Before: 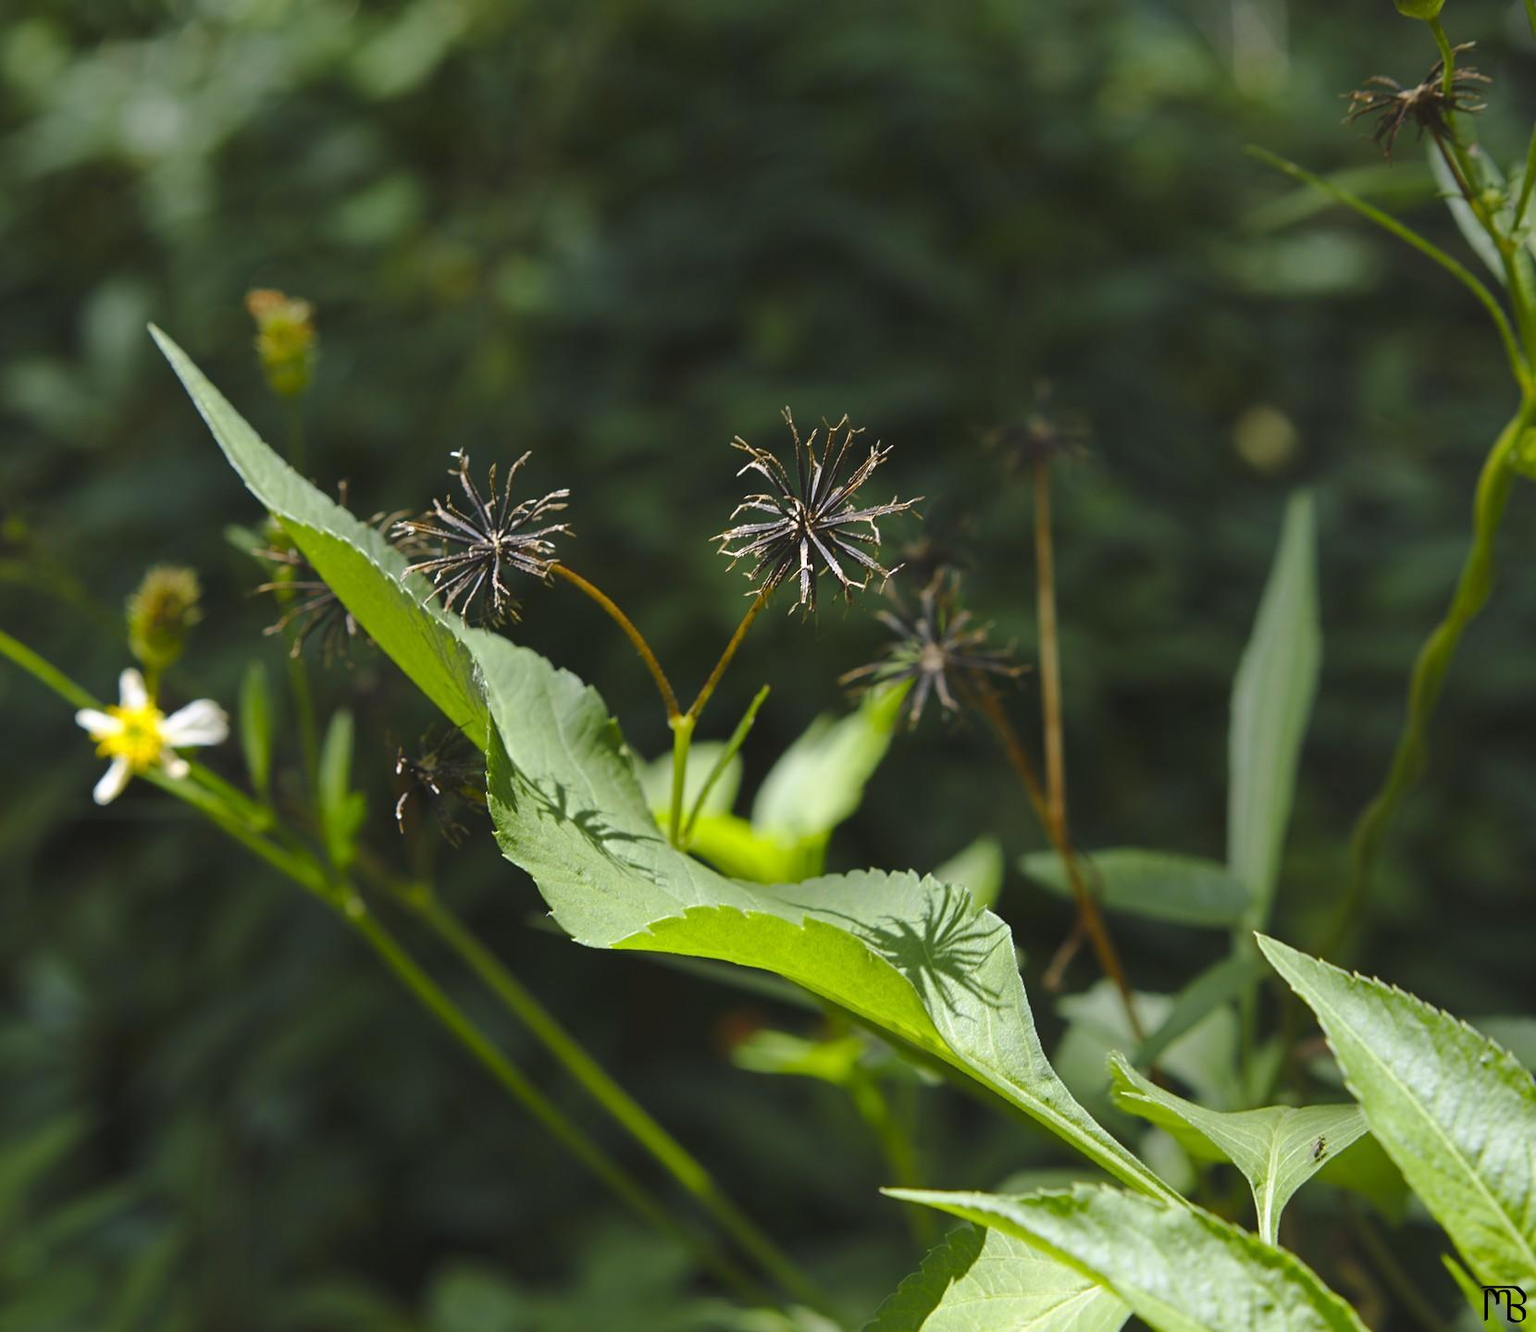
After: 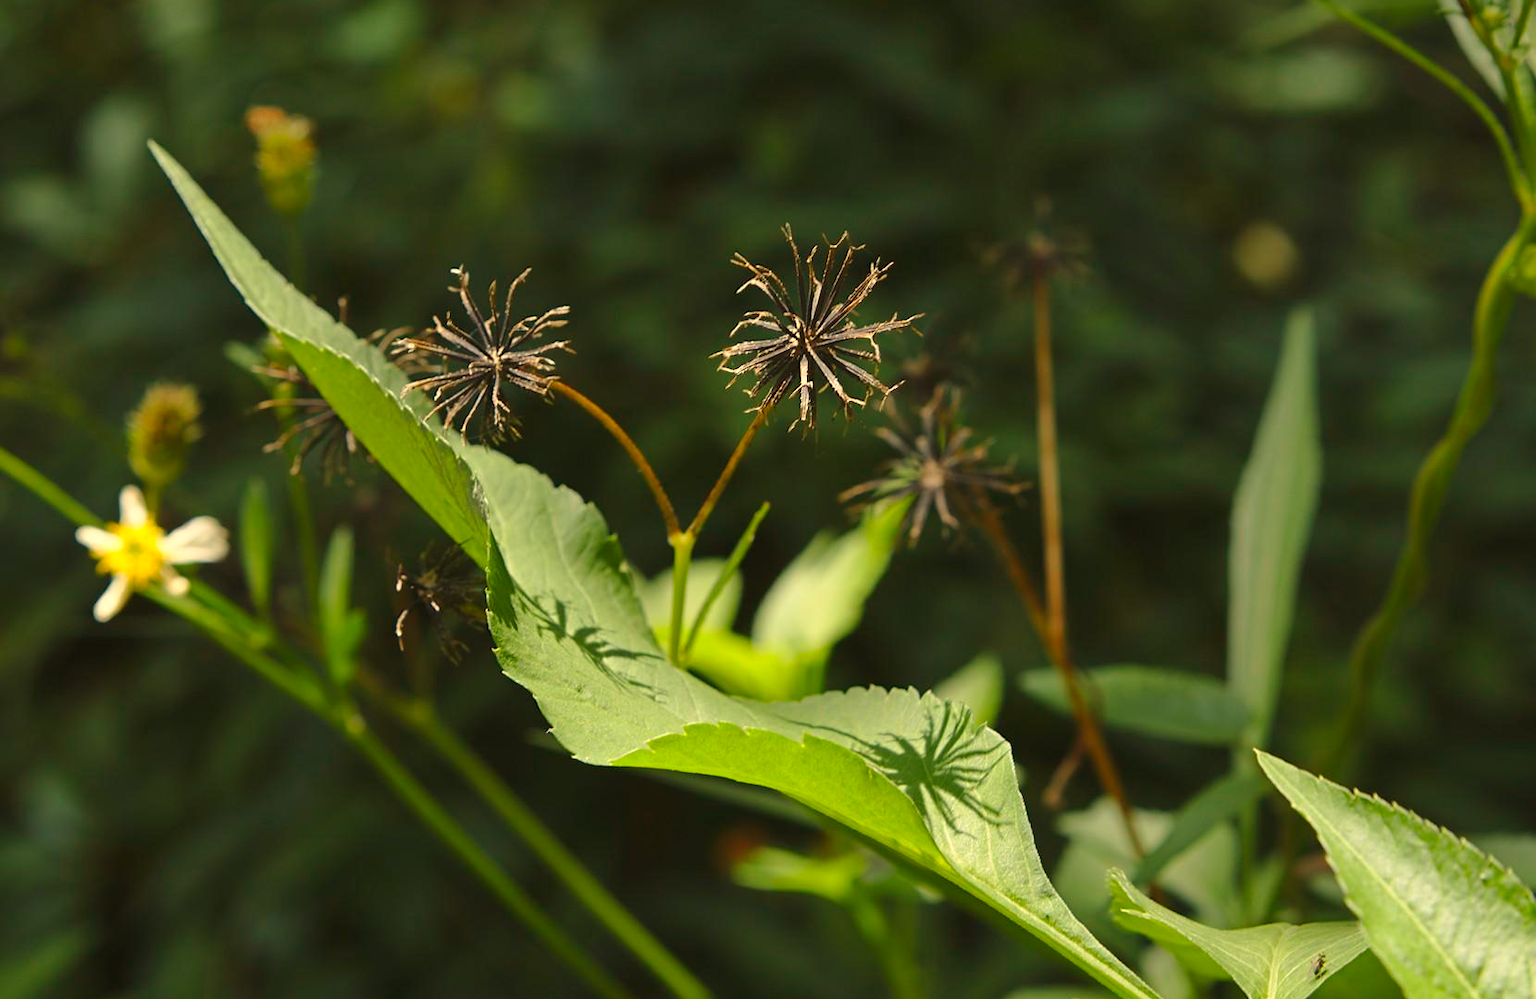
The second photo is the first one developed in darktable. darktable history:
color calibration: illuminant same as pipeline (D50), x 0.346, y 0.359, temperature 5002.42 K
white balance: red 1.08, blue 0.791
crop: top 13.819%, bottom 11.169%
